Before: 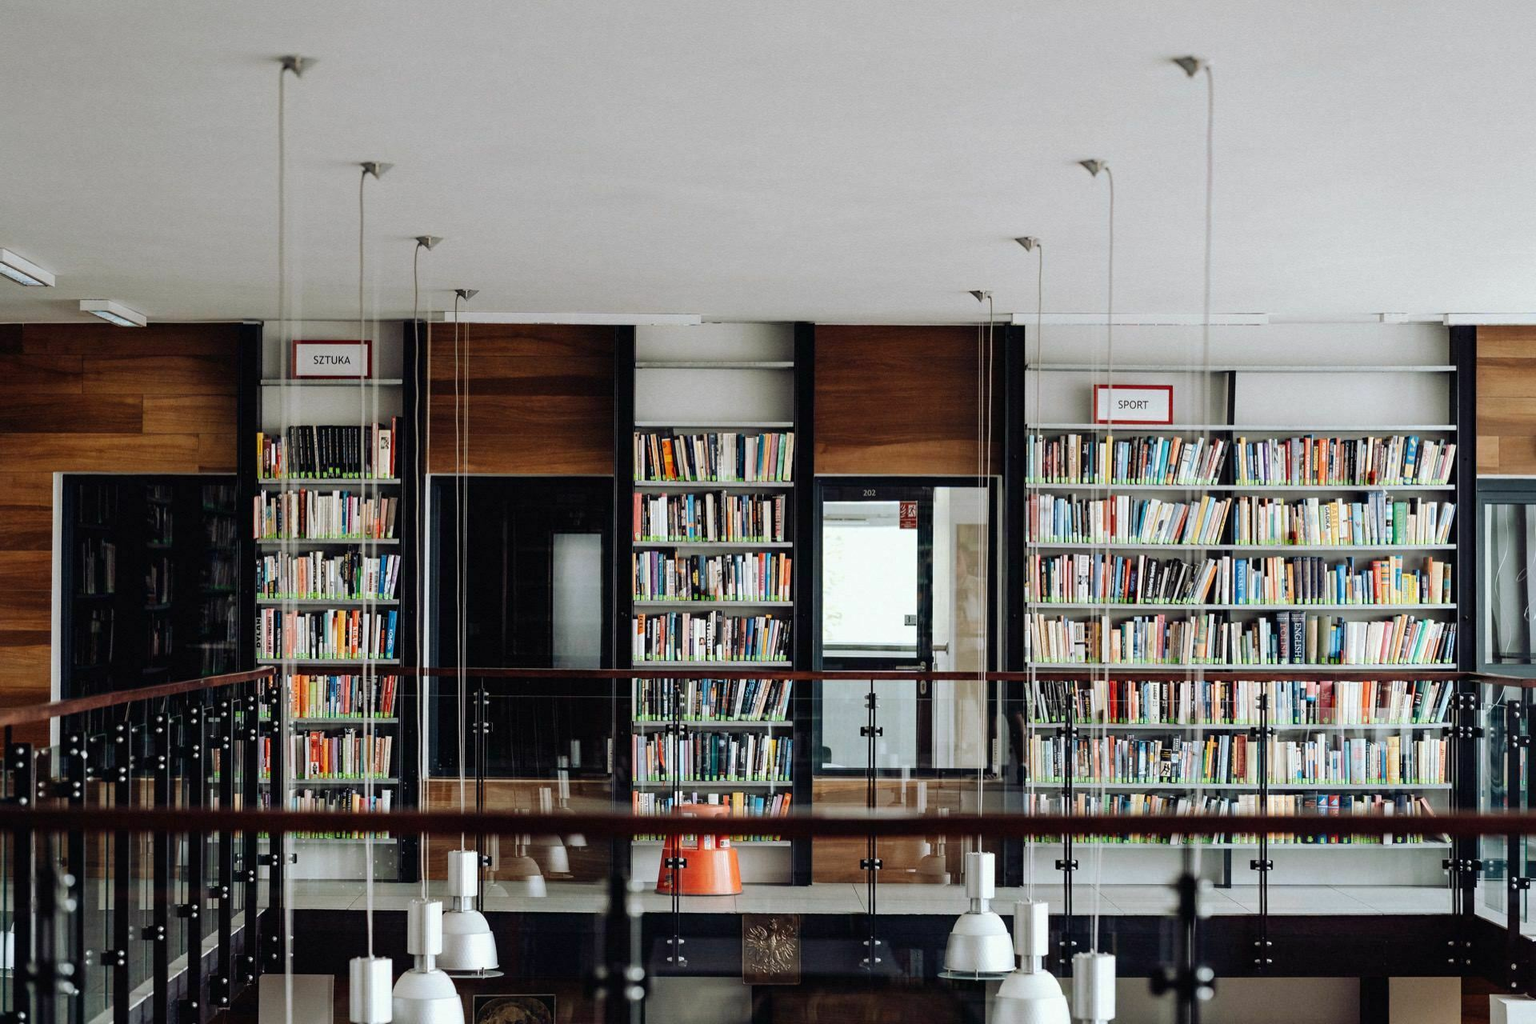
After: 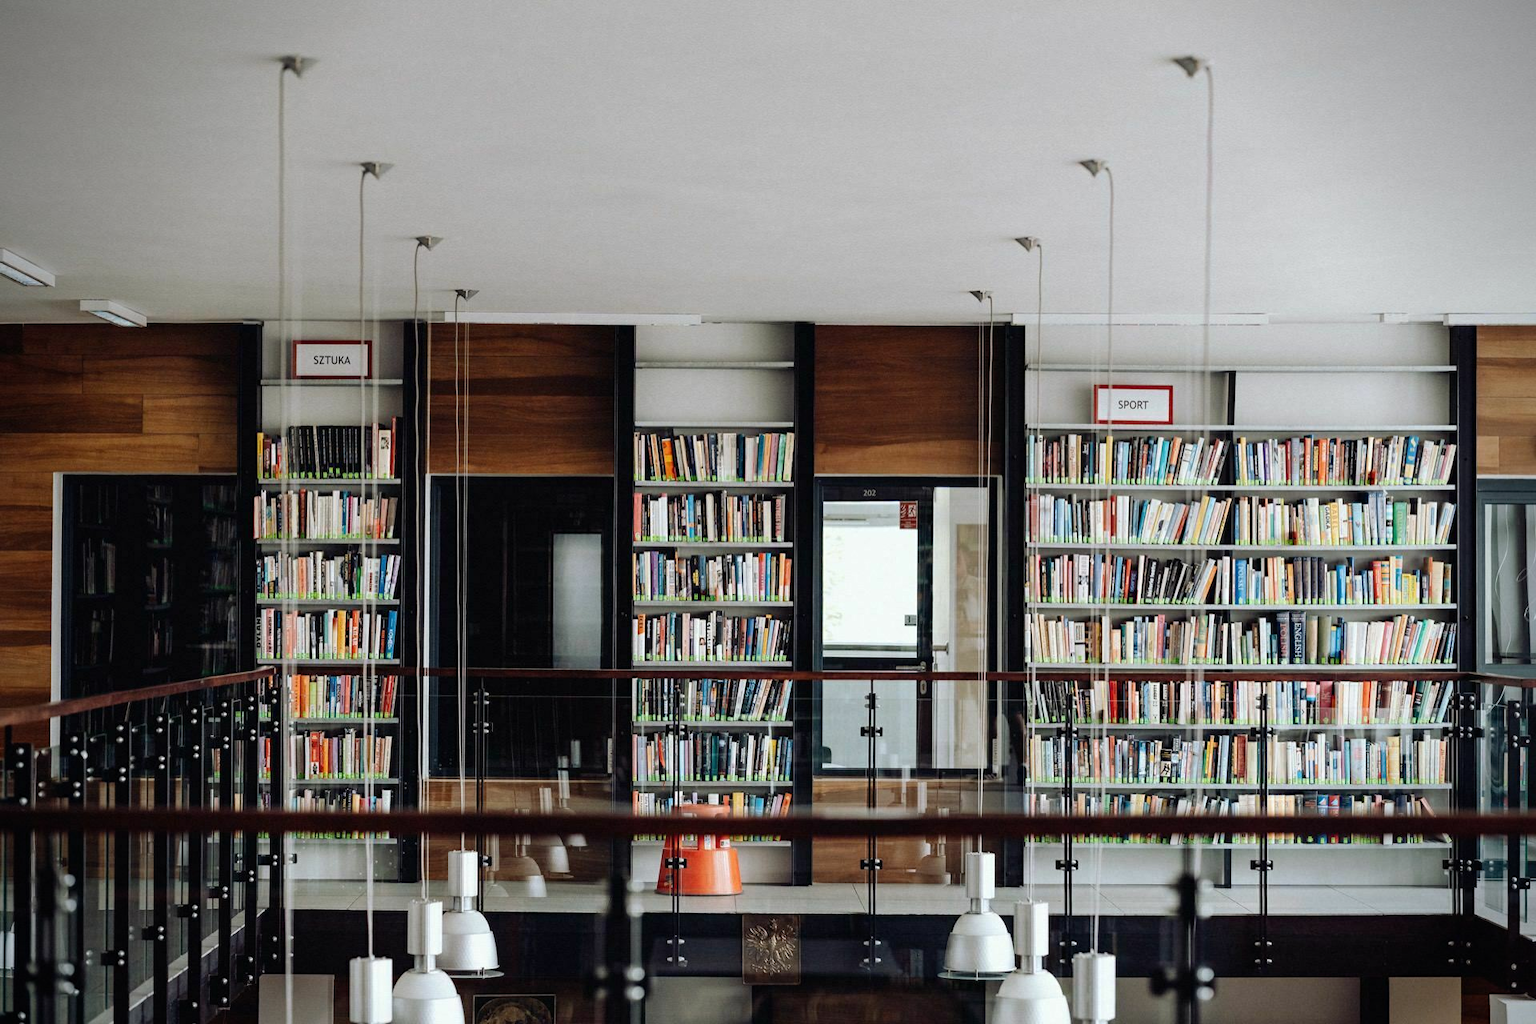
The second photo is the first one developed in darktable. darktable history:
vignetting: brightness -0.59, saturation -0.002
